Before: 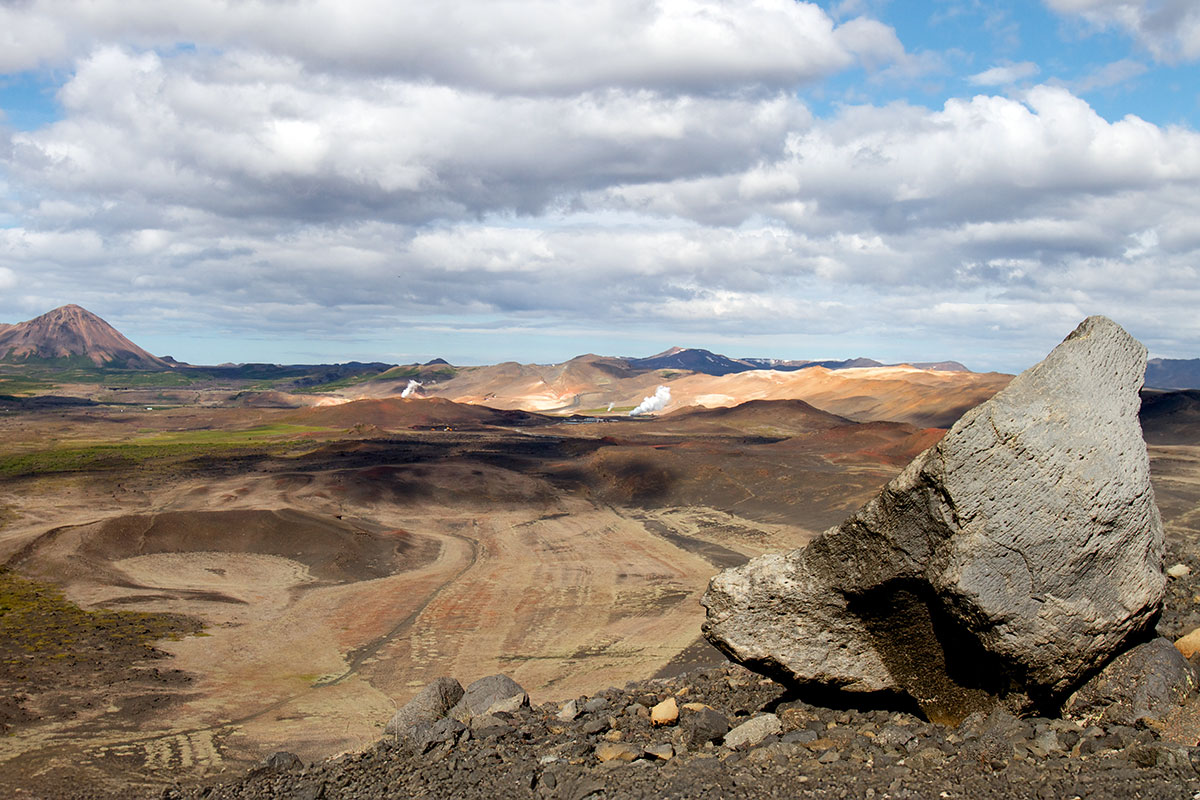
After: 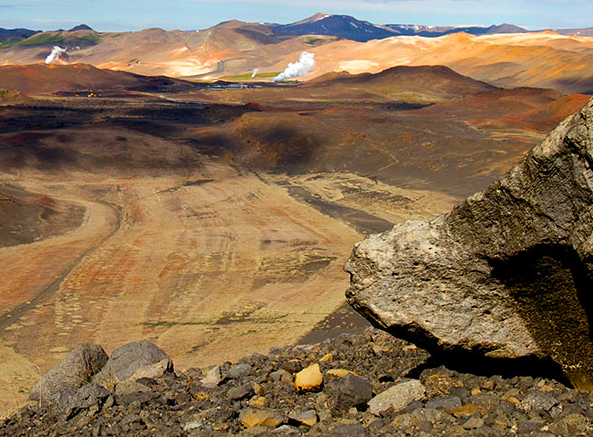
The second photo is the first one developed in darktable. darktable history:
crop: left 29.672%, top 41.786%, right 20.851%, bottom 3.487%
color balance rgb: perceptual saturation grading › global saturation 30%, global vibrance 20%
